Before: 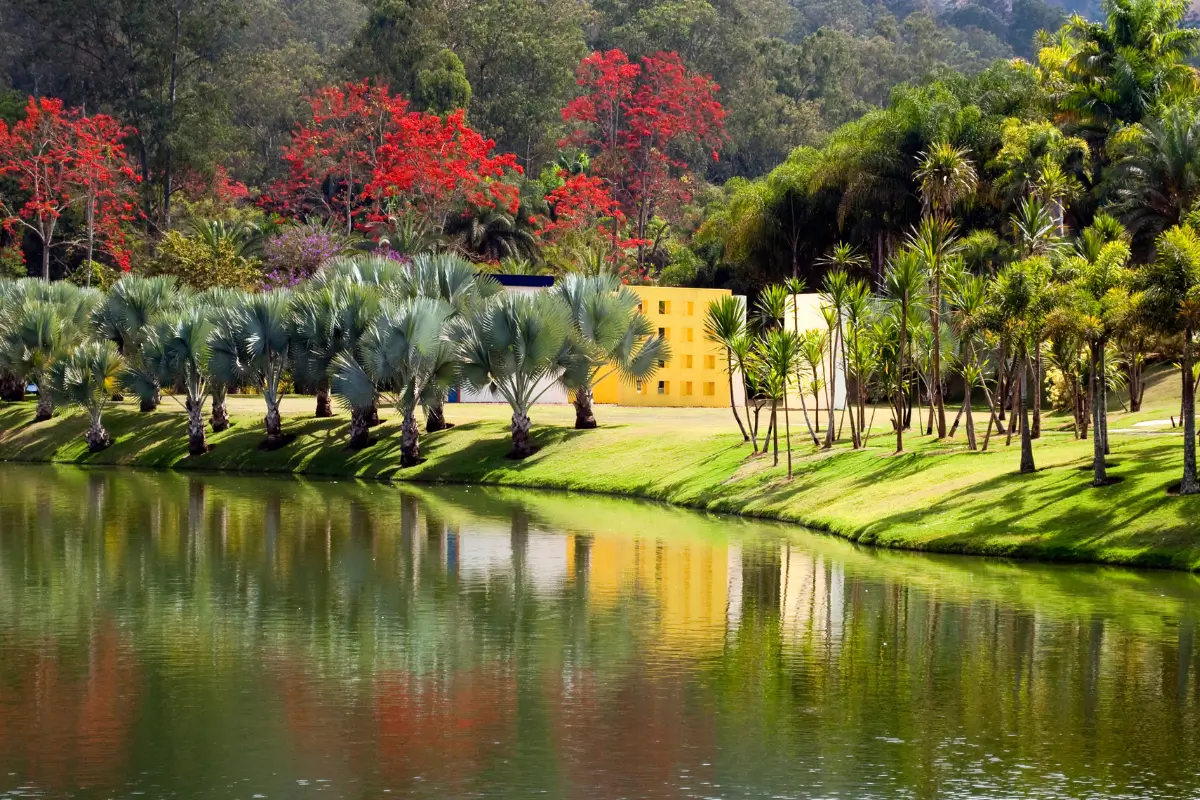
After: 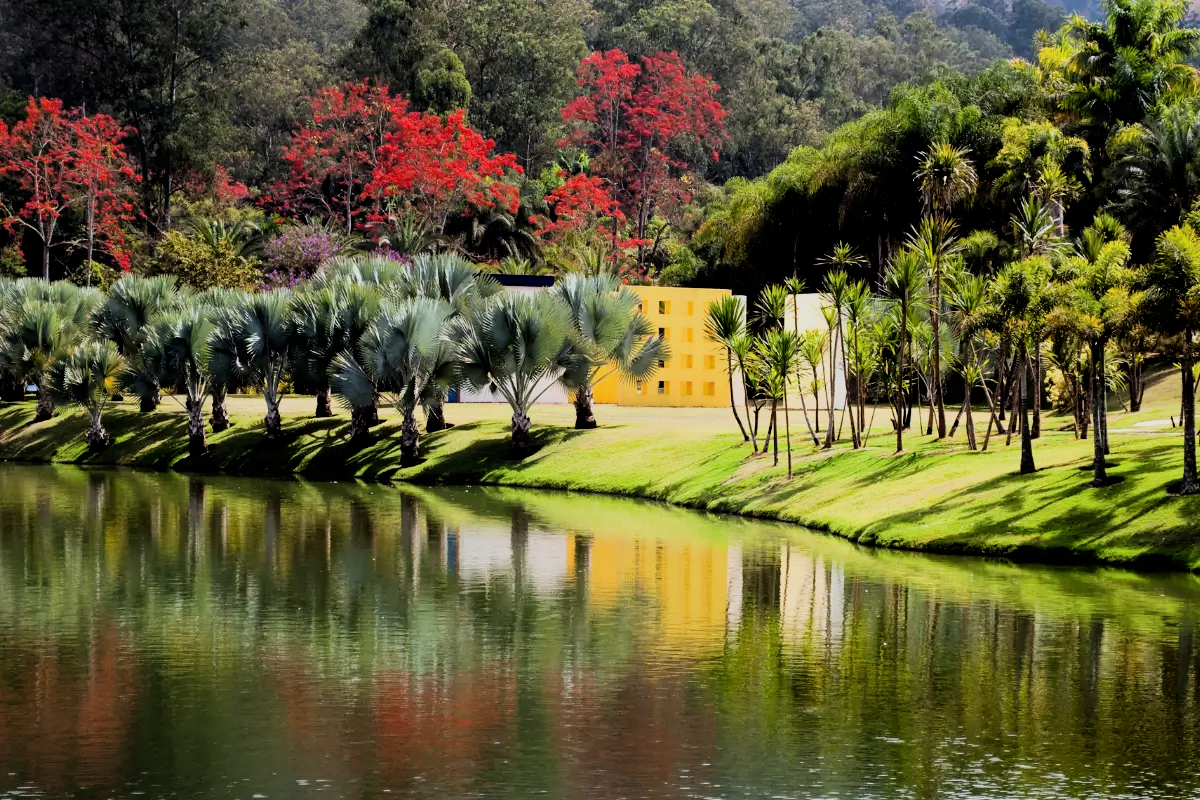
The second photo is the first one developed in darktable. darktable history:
filmic rgb: black relative exposure -5.09 EV, white relative exposure 3.96 EV, threshold 3.04 EV, hardness 2.9, contrast 1.3, enable highlight reconstruction true
